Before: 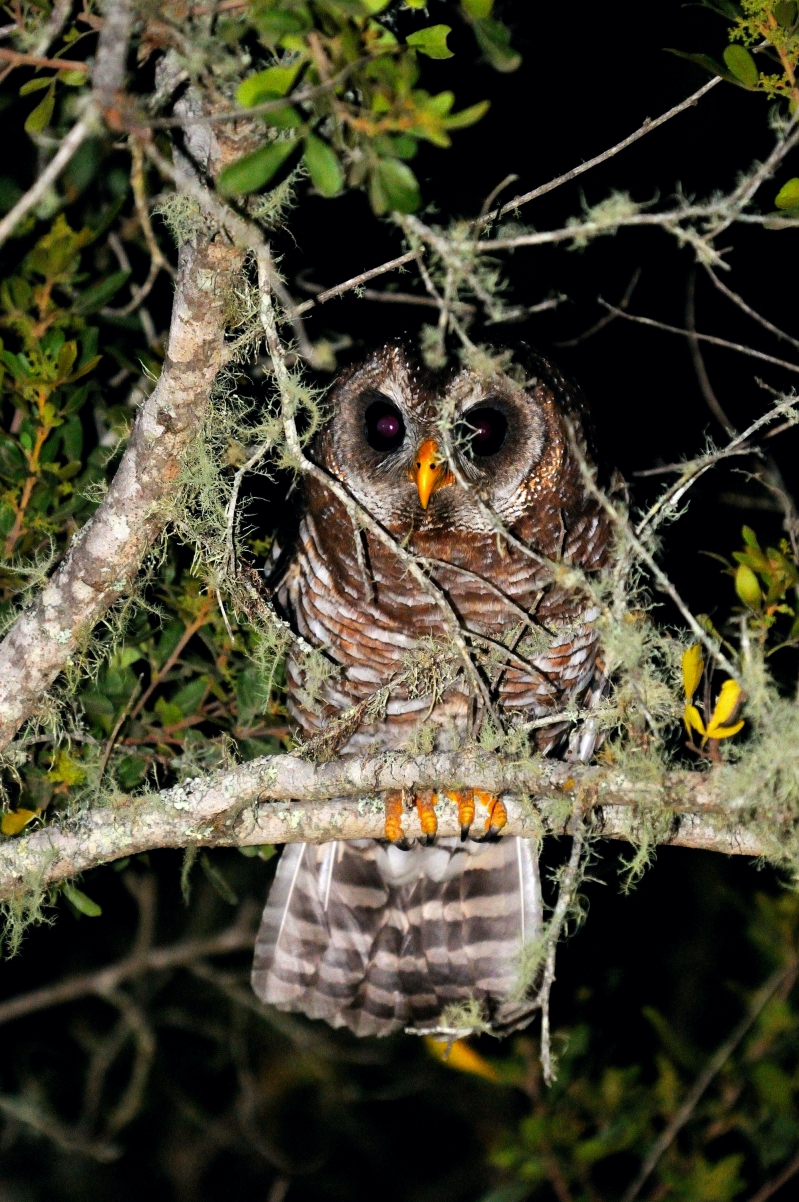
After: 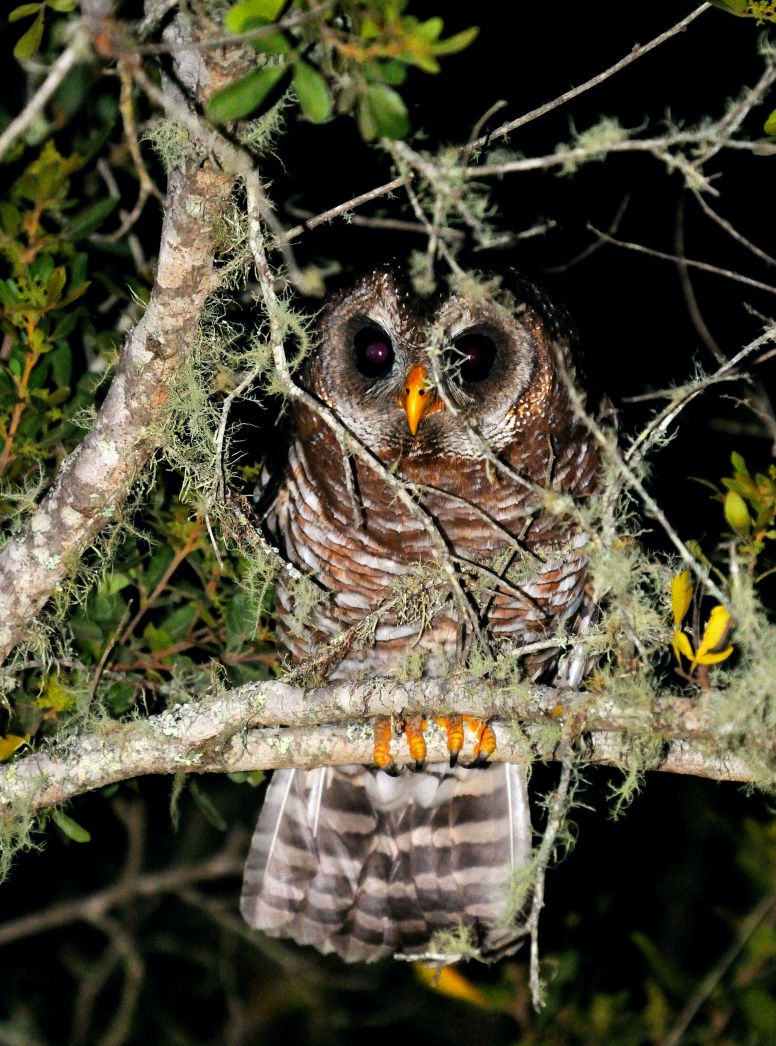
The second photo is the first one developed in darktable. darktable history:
crop: left 1.379%, top 6.173%, right 1.493%, bottom 6.761%
